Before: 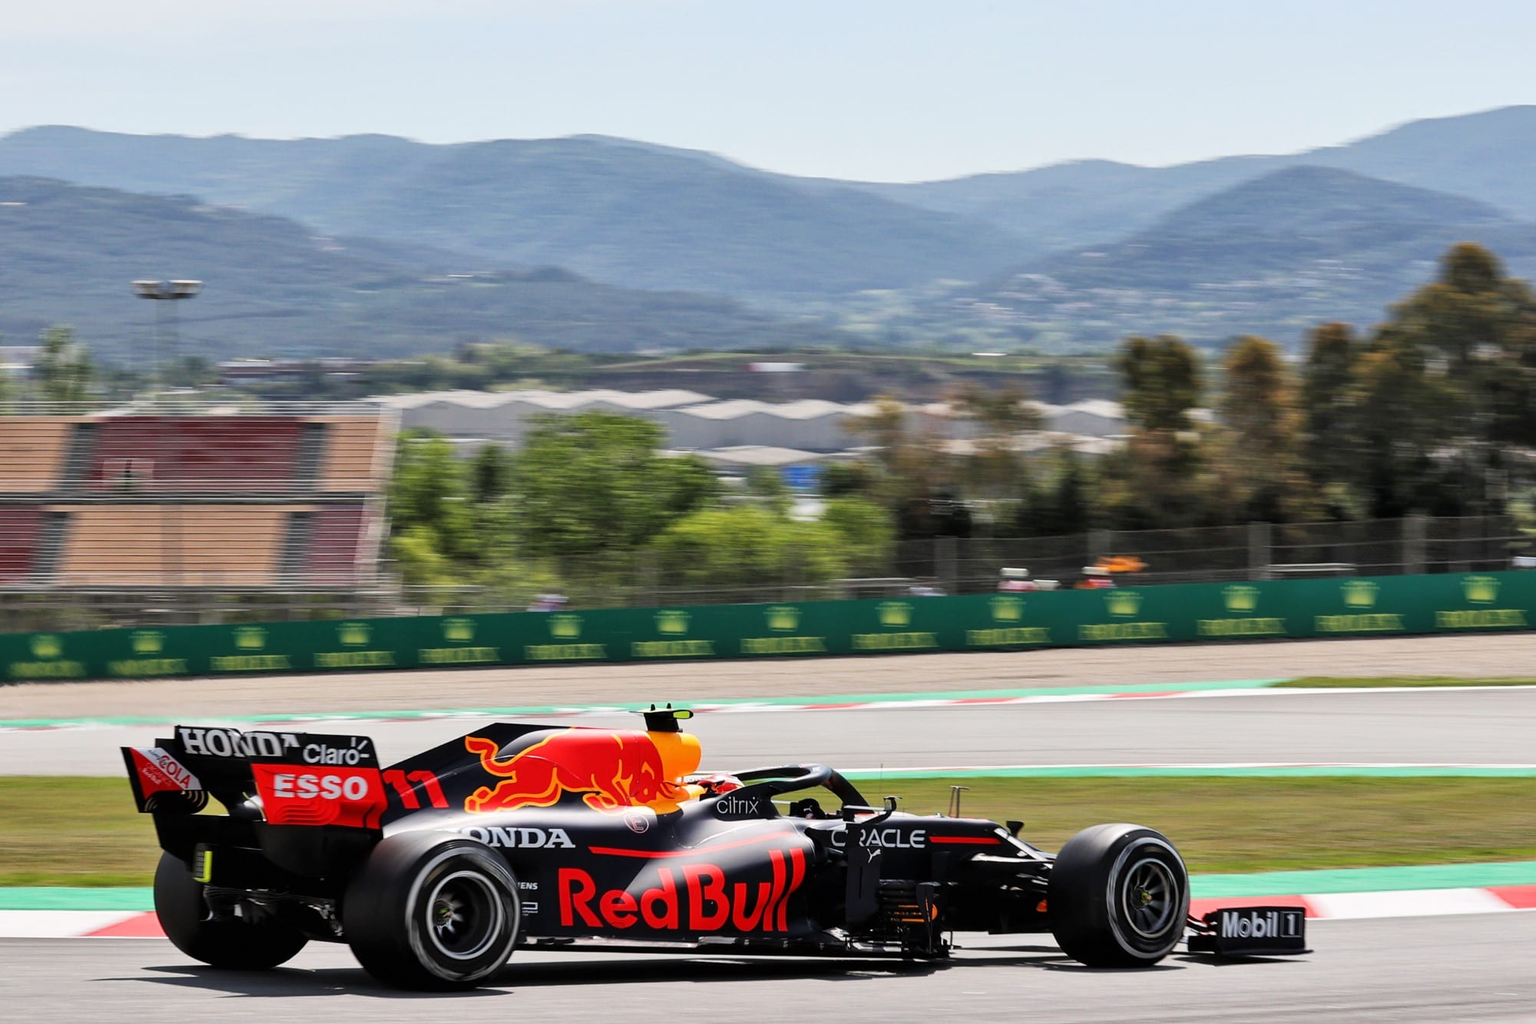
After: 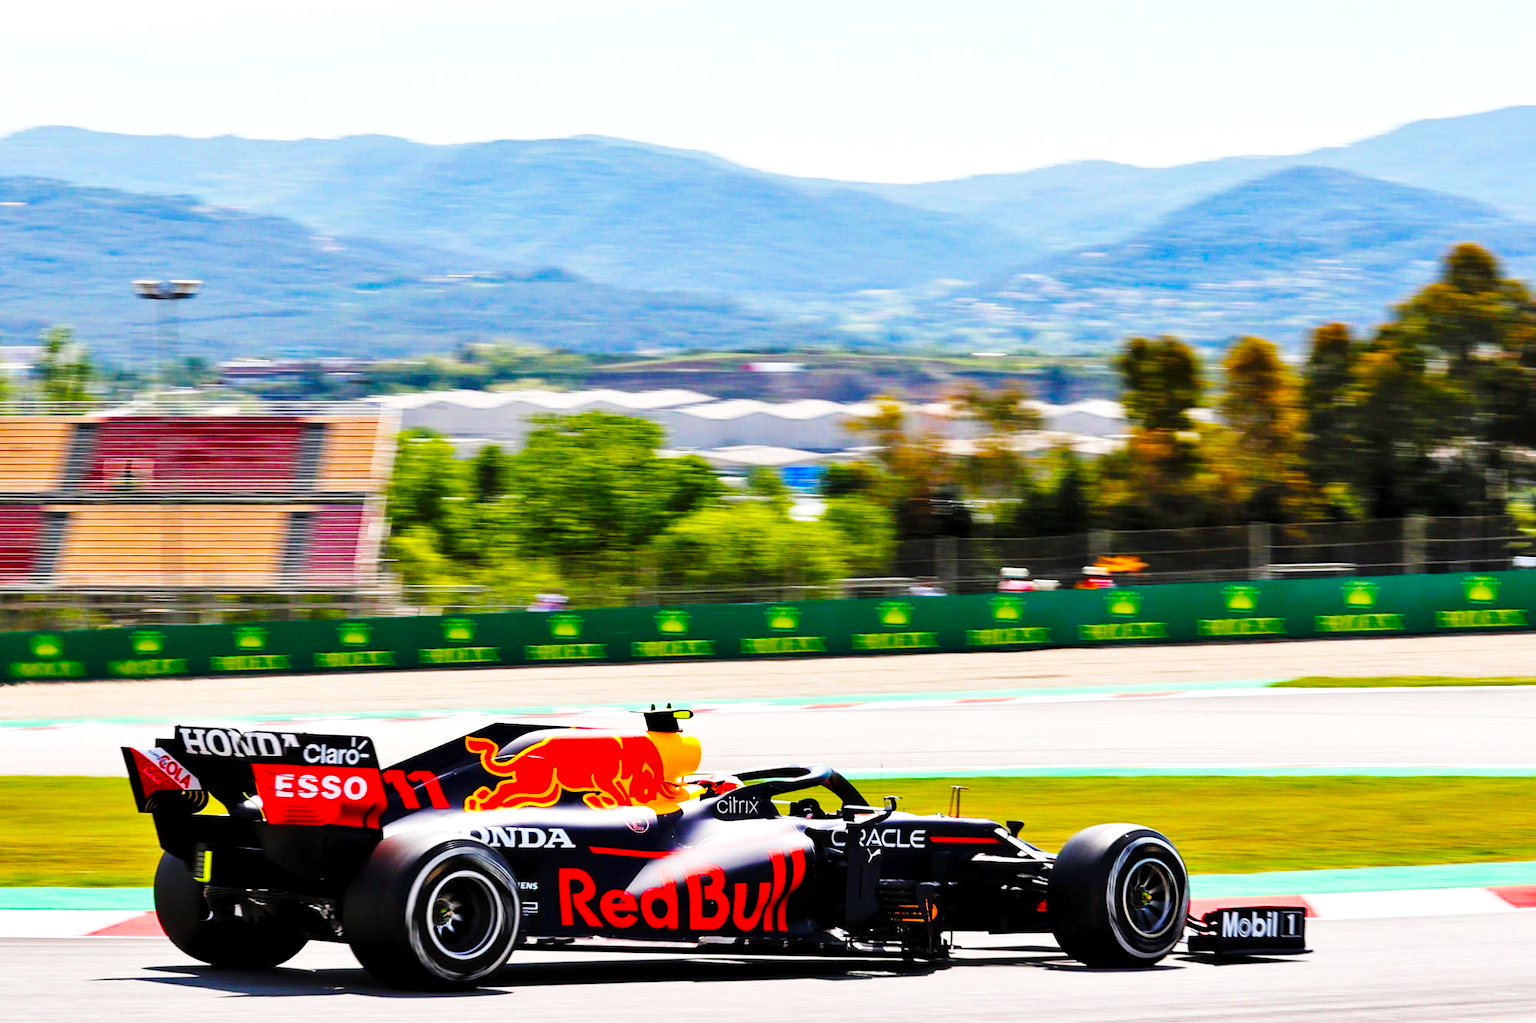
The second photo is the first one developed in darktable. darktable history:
base curve: curves: ch0 [(0, 0) (0.036, 0.025) (0.121, 0.166) (0.206, 0.329) (0.605, 0.79) (1, 1)], preserve colors none
color balance rgb: linear chroma grading › shadows 10%, linear chroma grading › highlights 10%, linear chroma grading › global chroma 15%, linear chroma grading › mid-tones 15%, perceptual saturation grading › global saturation 40%, perceptual saturation grading › highlights -25%, perceptual saturation grading › mid-tones 35%, perceptual saturation grading › shadows 35%, perceptual brilliance grading › global brilliance 11.29%, global vibrance 11.29%
contrast equalizer: octaves 7, y [[0.515 ×6], [0.507 ×6], [0.425 ×6], [0 ×6], [0 ×6]]
